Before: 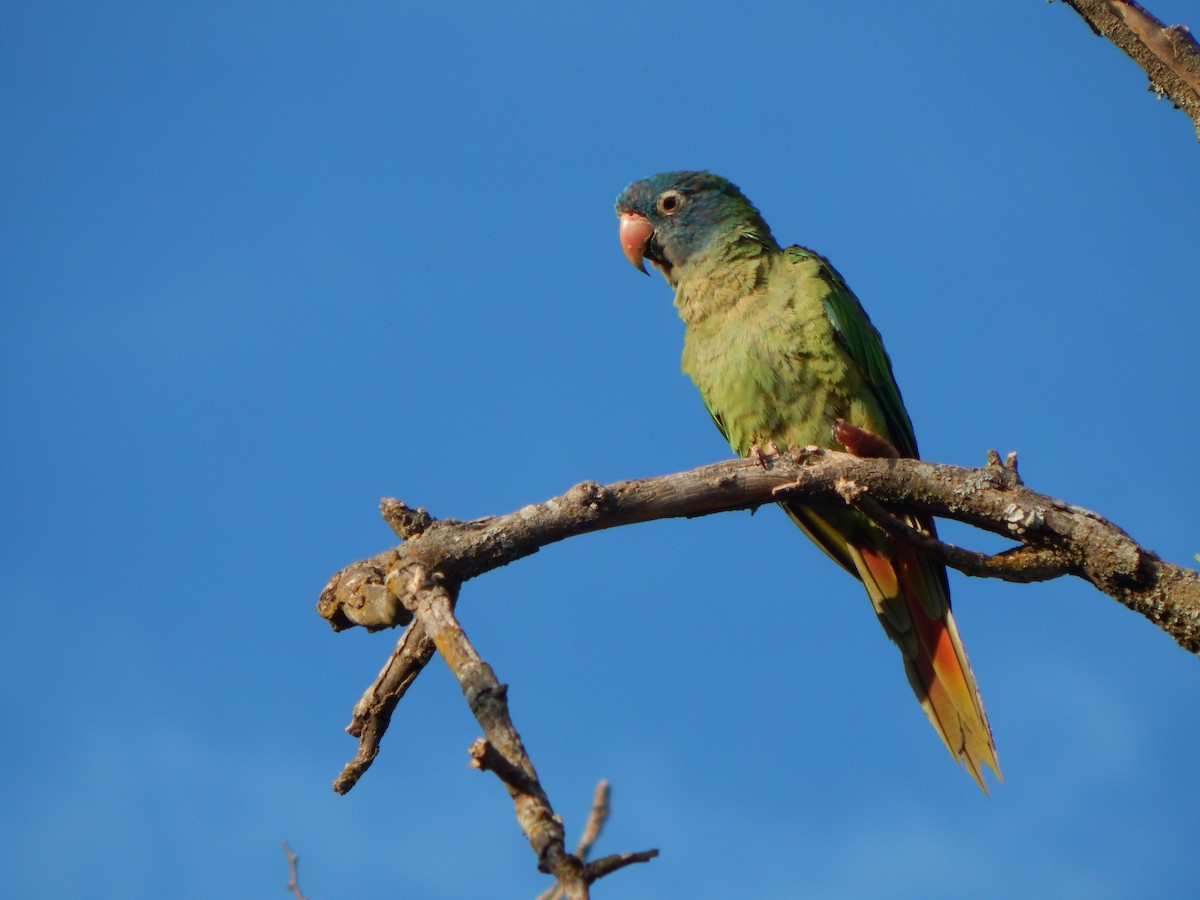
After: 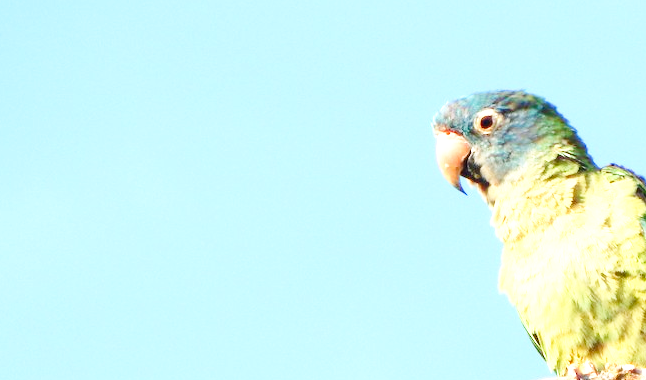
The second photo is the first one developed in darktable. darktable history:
exposure: black level correction 0, exposure 1.75 EV, compensate exposure bias true, compensate highlight preservation false
crop: left 15.306%, top 9.065%, right 30.789%, bottom 48.638%
base curve: curves: ch0 [(0, 0) (0.008, 0.007) (0.022, 0.029) (0.048, 0.089) (0.092, 0.197) (0.191, 0.399) (0.275, 0.534) (0.357, 0.65) (0.477, 0.78) (0.542, 0.833) (0.799, 0.973) (1, 1)], preserve colors none
